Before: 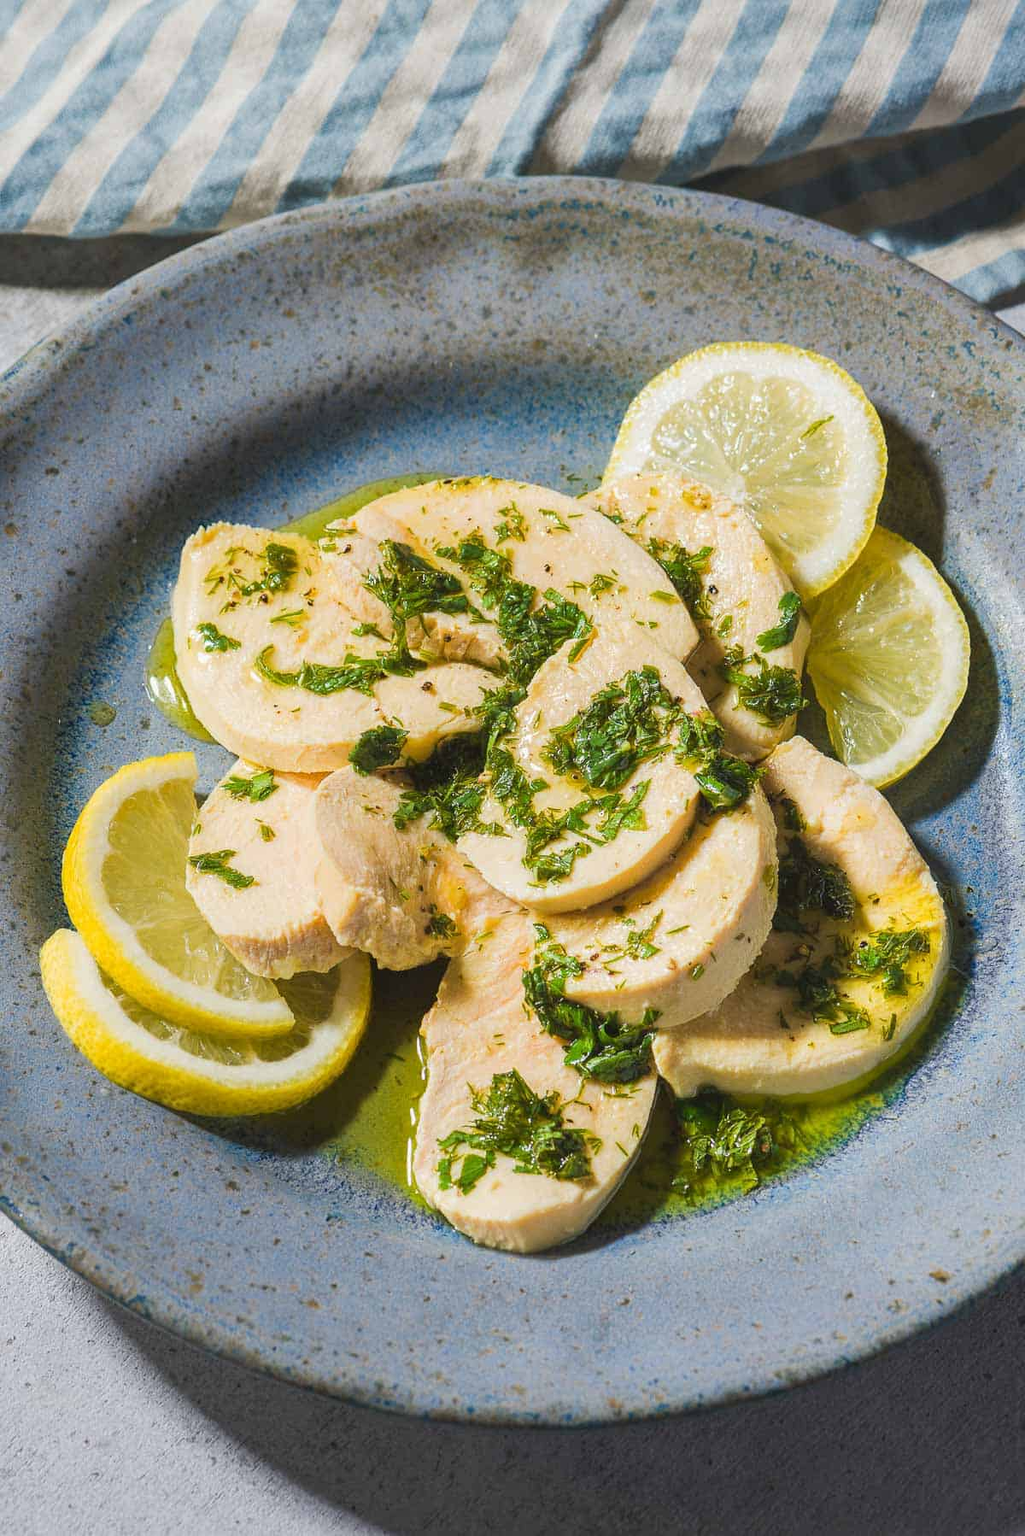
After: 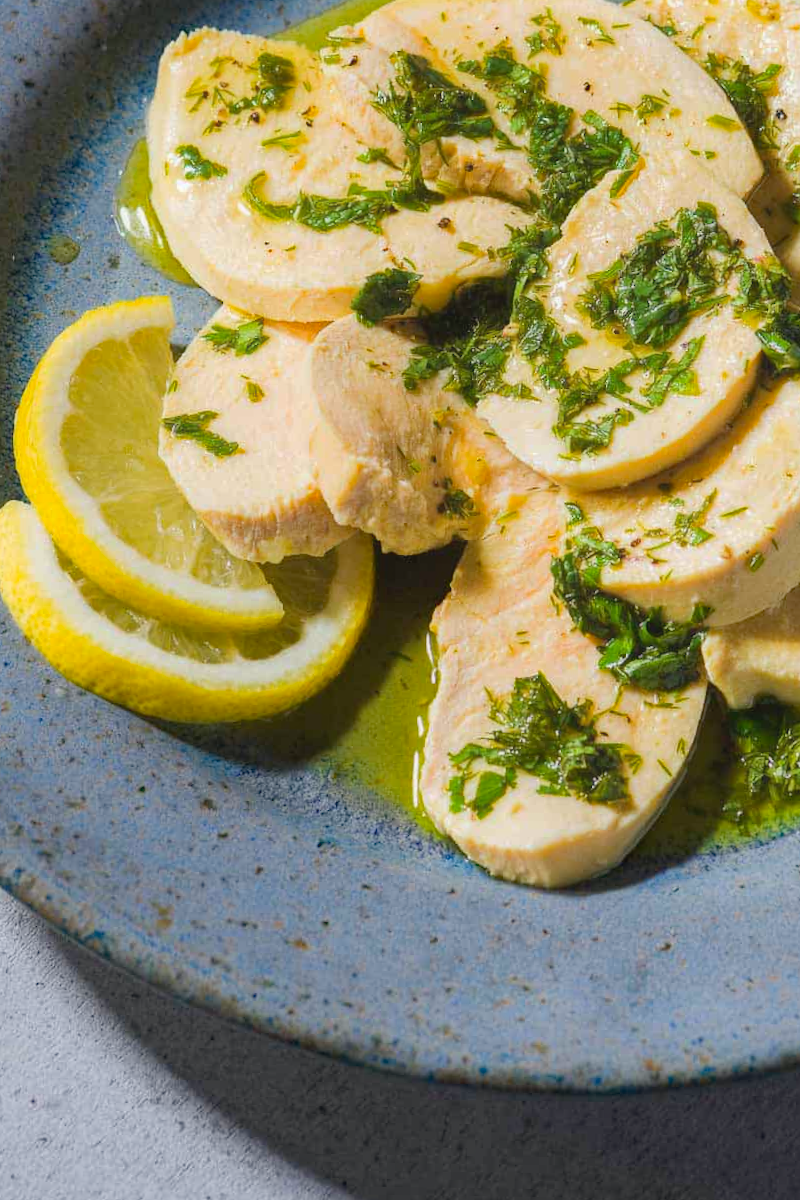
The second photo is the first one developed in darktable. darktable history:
haze removal: strength 0.29, distance 0.25, compatibility mode true, adaptive false
crop and rotate: angle -0.82°, left 3.85%, top 31.828%, right 27.992%
contrast equalizer: octaves 7, y [[0.502, 0.505, 0.512, 0.529, 0.564, 0.588], [0.5 ×6], [0.502, 0.505, 0.512, 0.529, 0.564, 0.588], [0, 0.001, 0.001, 0.004, 0.008, 0.011], [0, 0.001, 0.001, 0.004, 0.008, 0.011]], mix -1
